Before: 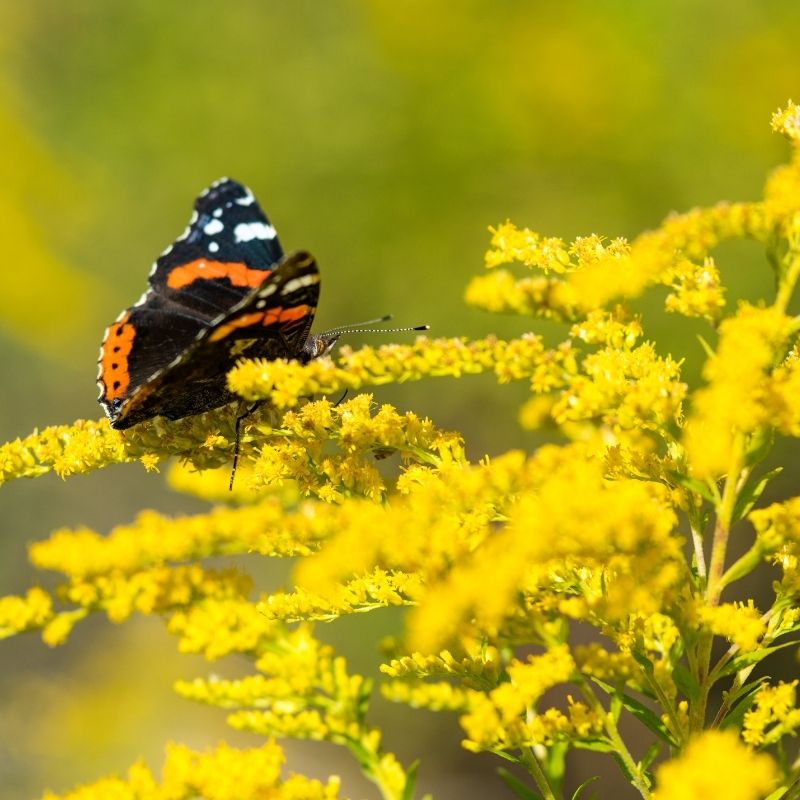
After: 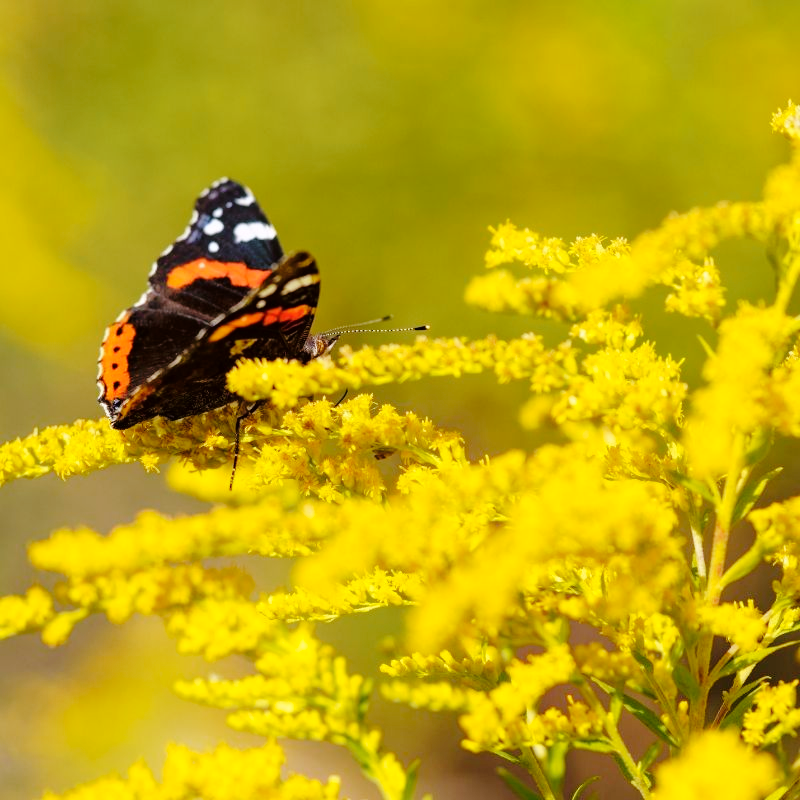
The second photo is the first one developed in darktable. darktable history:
tone curve: curves: ch0 [(0, 0) (0.003, 0.002) (0.011, 0.007) (0.025, 0.016) (0.044, 0.027) (0.069, 0.045) (0.1, 0.077) (0.136, 0.114) (0.177, 0.166) (0.224, 0.241) (0.277, 0.328) (0.335, 0.413) (0.399, 0.498) (0.468, 0.572) (0.543, 0.638) (0.623, 0.711) (0.709, 0.786) (0.801, 0.853) (0.898, 0.929) (1, 1)], preserve colors none
color look up table: target L [93.85, 93.56, 81.72, 72.52, 62.75, 57.02, 54.86, 50.13, 49.57, 37.52, 9.553, 200.17, 86.34, 79.63, 73.27, 58.51, 69.07, 55.52, 57.59, 46.23, 47.89, 47.13, 36.88, 30.56, 27.78, 23.92, 89.3, 80.86, 73.22, 74.15, 64.98, 62.23, 55.55, 55.3, 61.49, 43.77, 38.18, 31.28, 28.97, 28.62, 14.93, 11.01, 6.082, 84.64, 79.89, 63.97, 56.7, 57.99, 35.6], target a [-12.98, -21.9, -51.25, -19.07, -62.46, -44.94, -13.01, -10.48, -22.84, -34.33, -10.23, 0, -0.188, 20.67, 23.85, 65.9, 13.31, 46.51, 16.4, 75.54, 65.47, 77.11, 54.29, 44.96, 38.95, 19.26, 12.4, 33.71, 12.07, 49.87, 30.61, 43.23, 38.76, 73.75, 63.09, 18.8, 61.05, 5.899, 26.77, 40.57, 33.76, 21.81, 19.39, -28.77, -23.81, -1.999, -19.07, 0.501, -6.729], target b [21.74, 101.93, 15.23, 58.7, 61.77, 26.13, 53.64, 37.9, 12.57, 32.24, 8.011, 0, 67.76, 24.72, 78.47, 3.725, 12.11, 36.82, 56.95, 38.1, 52.48, 54.28, 24.09, 15.77, 34.65, 28.65, -6.576, -19.33, -33.83, -37.14, -48.27, -26.63, -4.021, -28.77, -57.05, -39.61, -56.51, 1.246, -71.12, -86.51, -51.66, 4.168, -31.59, -6.127, -26.47, -16.24, -42.53, -59.87, -25.2], num patches 49
